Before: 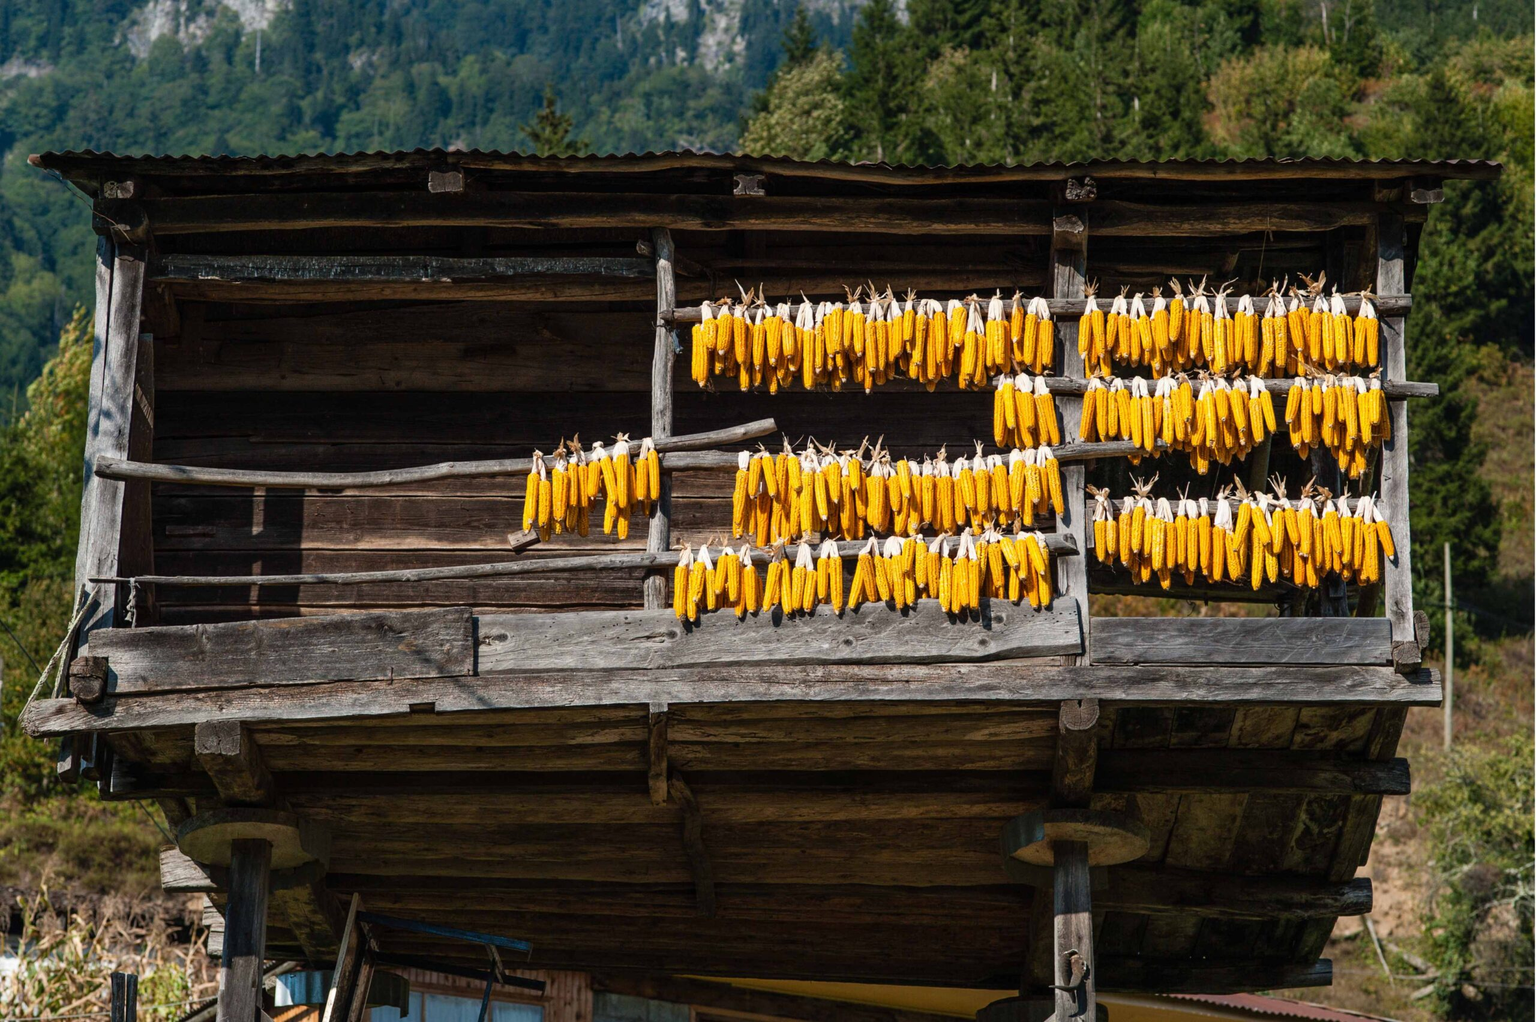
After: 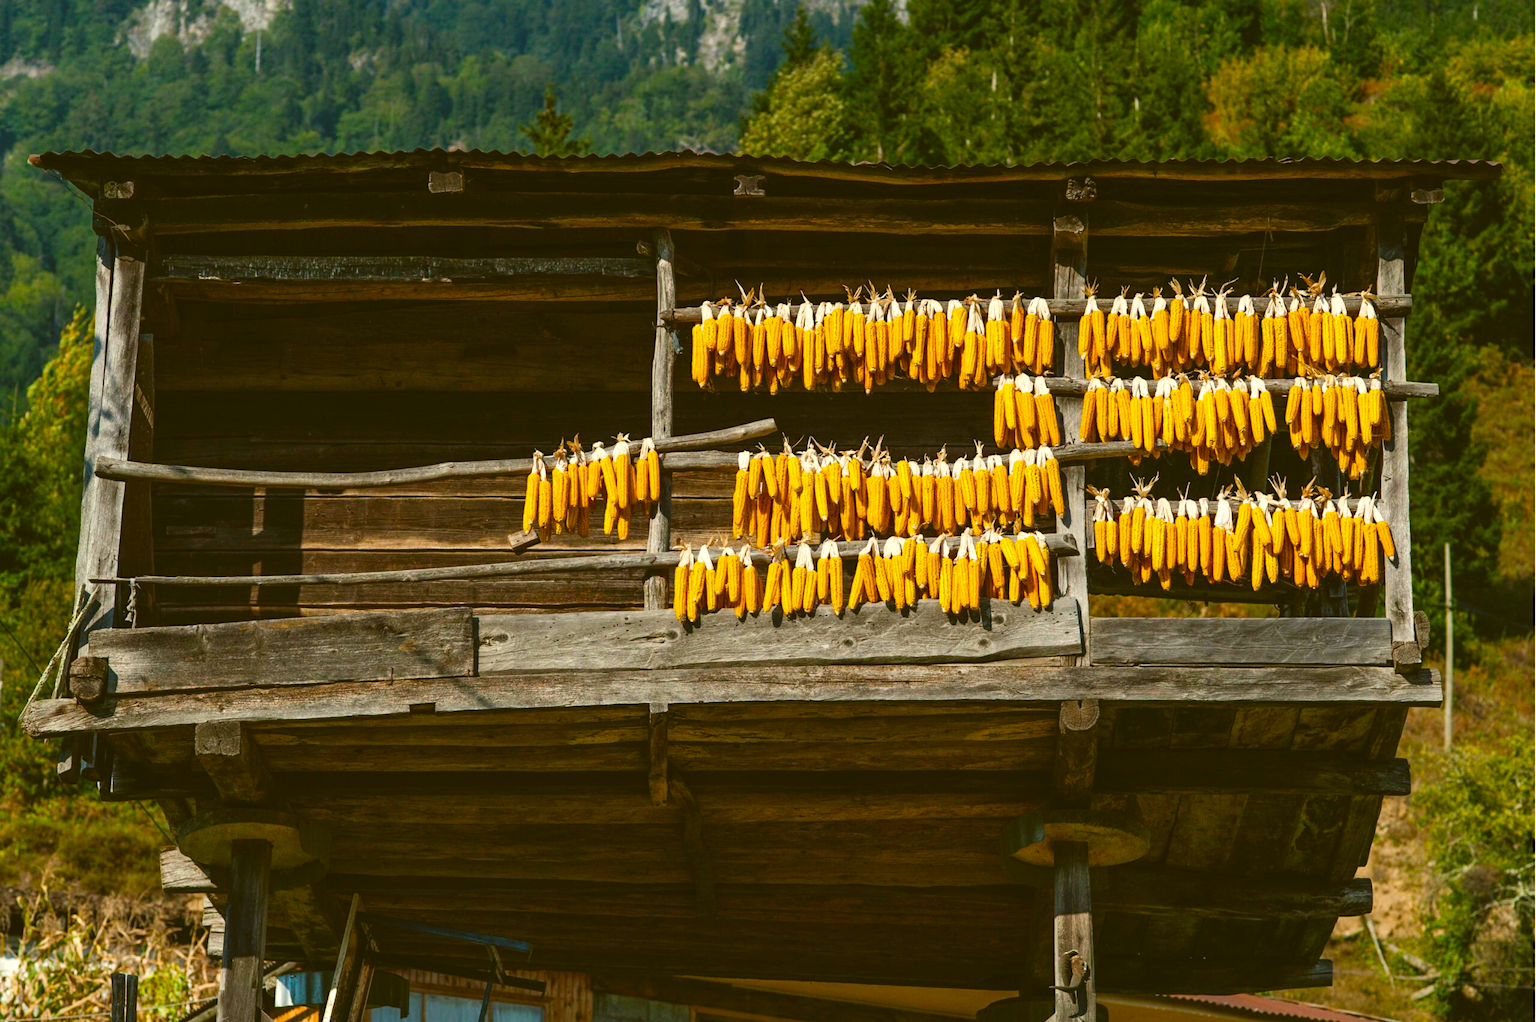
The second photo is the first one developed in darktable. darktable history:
color balance rgb: shadows lift › chroma 0.97%, shadows lift › hue 111.3°, perceptual saturation grading › global saturation 37.314%, perceptual saturation grading › shadows 35.952%, global vibrance 5.264%, contrast 2.796%
color correction: highlights a* -1.4, highlights b* 10.15, shadows a* 0.278, shadows b* 18.81
exposure: black level correction -0.009, exposure 0.072 EV, compensate exposure bias true, compensate highlight preservation false
